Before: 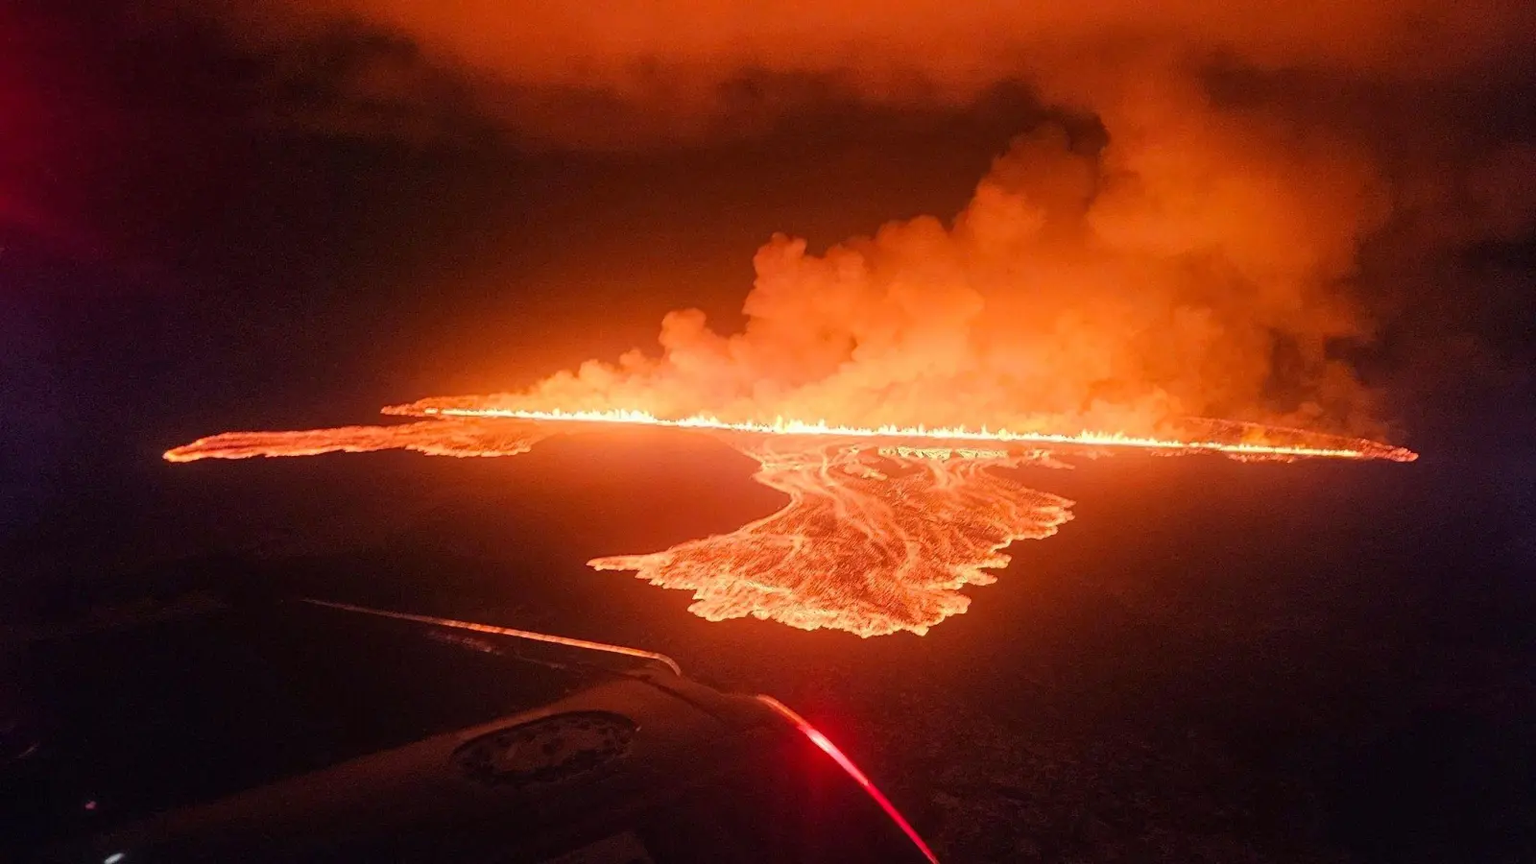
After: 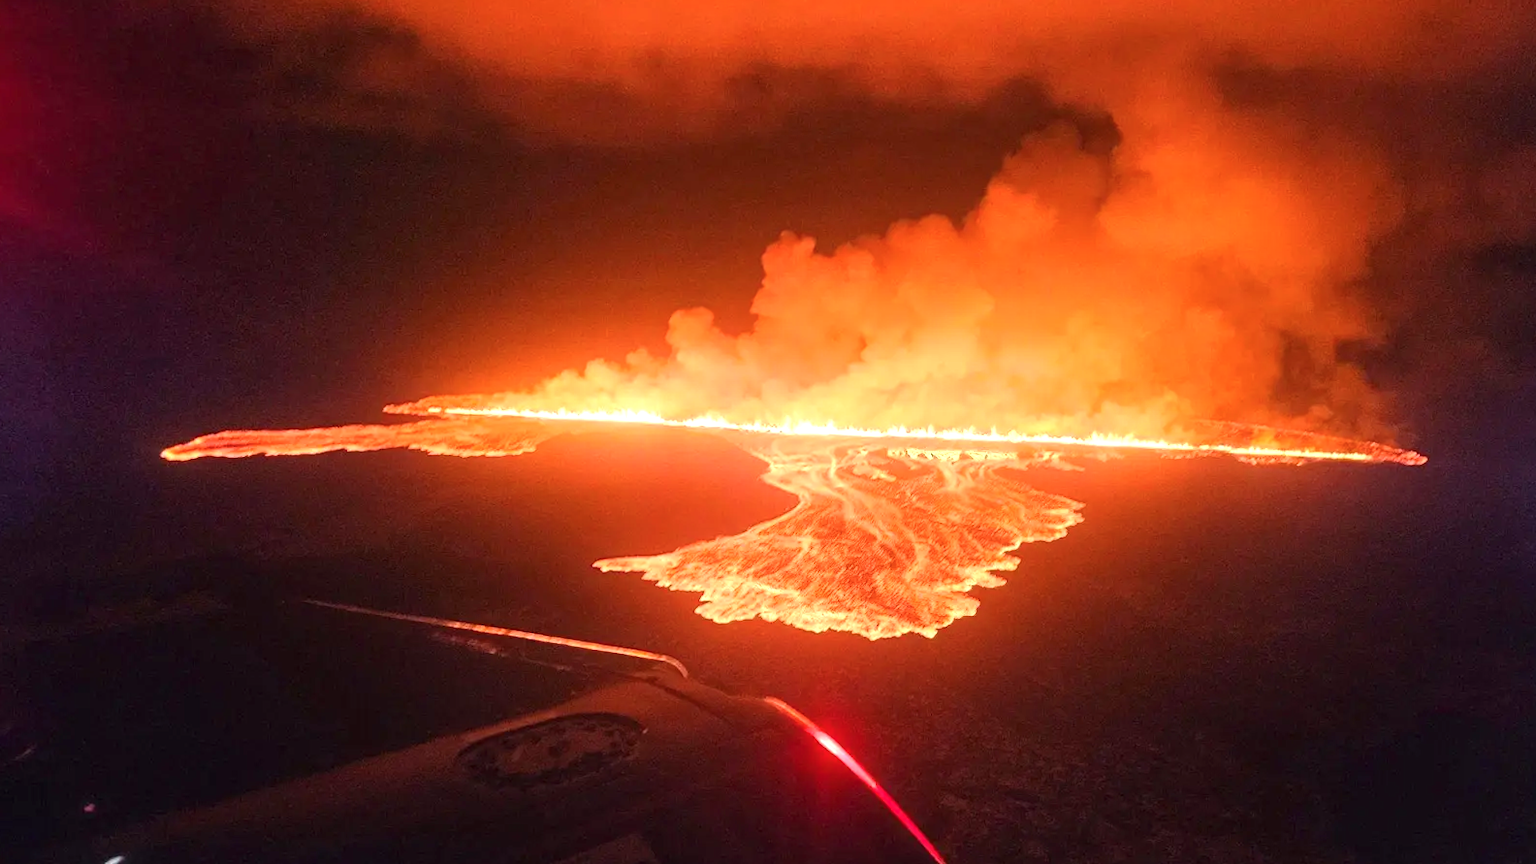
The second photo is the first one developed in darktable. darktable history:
color balance rgb: on, module defaults
rotate and perspective: rotation 0.174°, lens shift (vertical) 0.013, lens shift (horizontal) 0.019, shear 0.001, automatic cropping original format, crop left 0.007, crop right 0.991, crop top 0.016, crop bottom 0.997
exposure: black level correction 0, exposure 0.7 EV, compensate exposure bias true, compensate highlight preservation false
